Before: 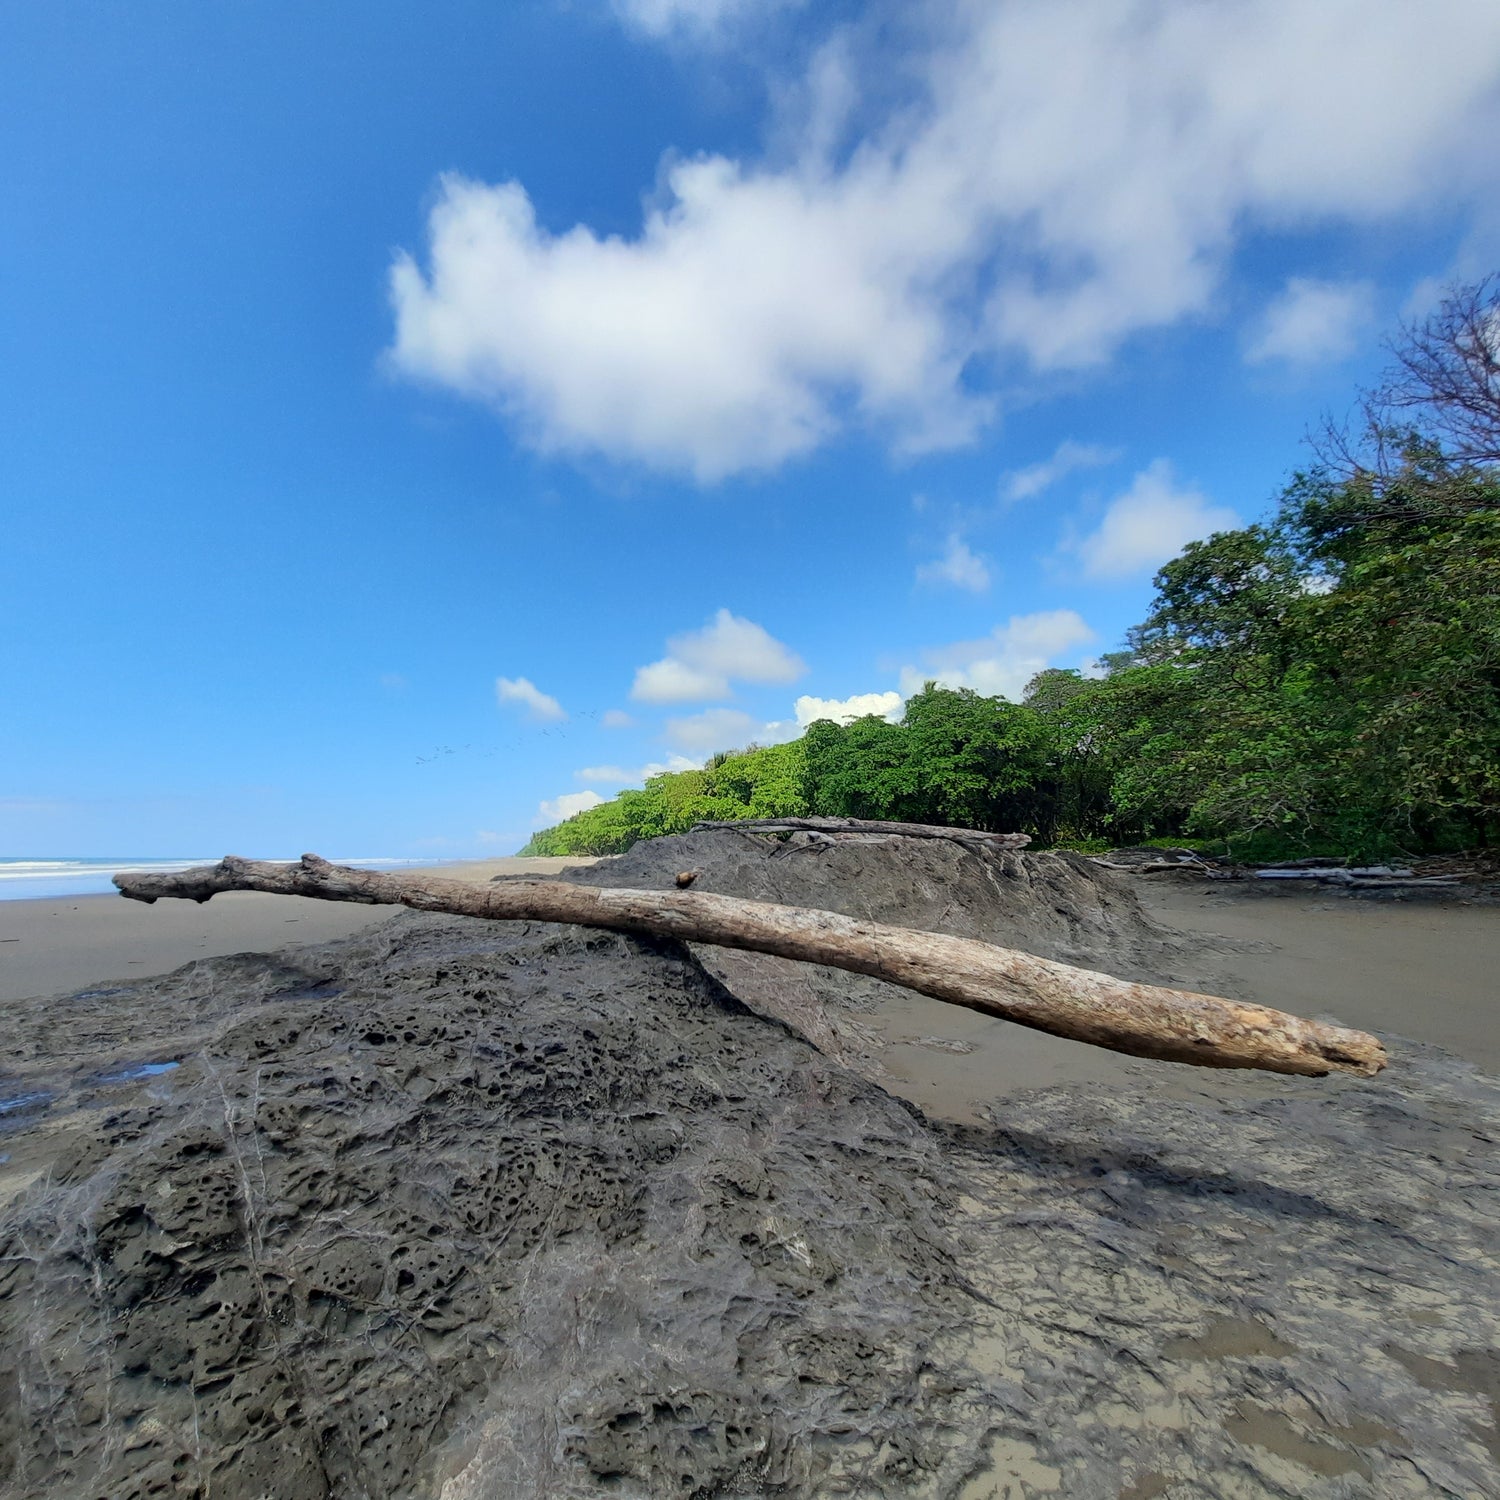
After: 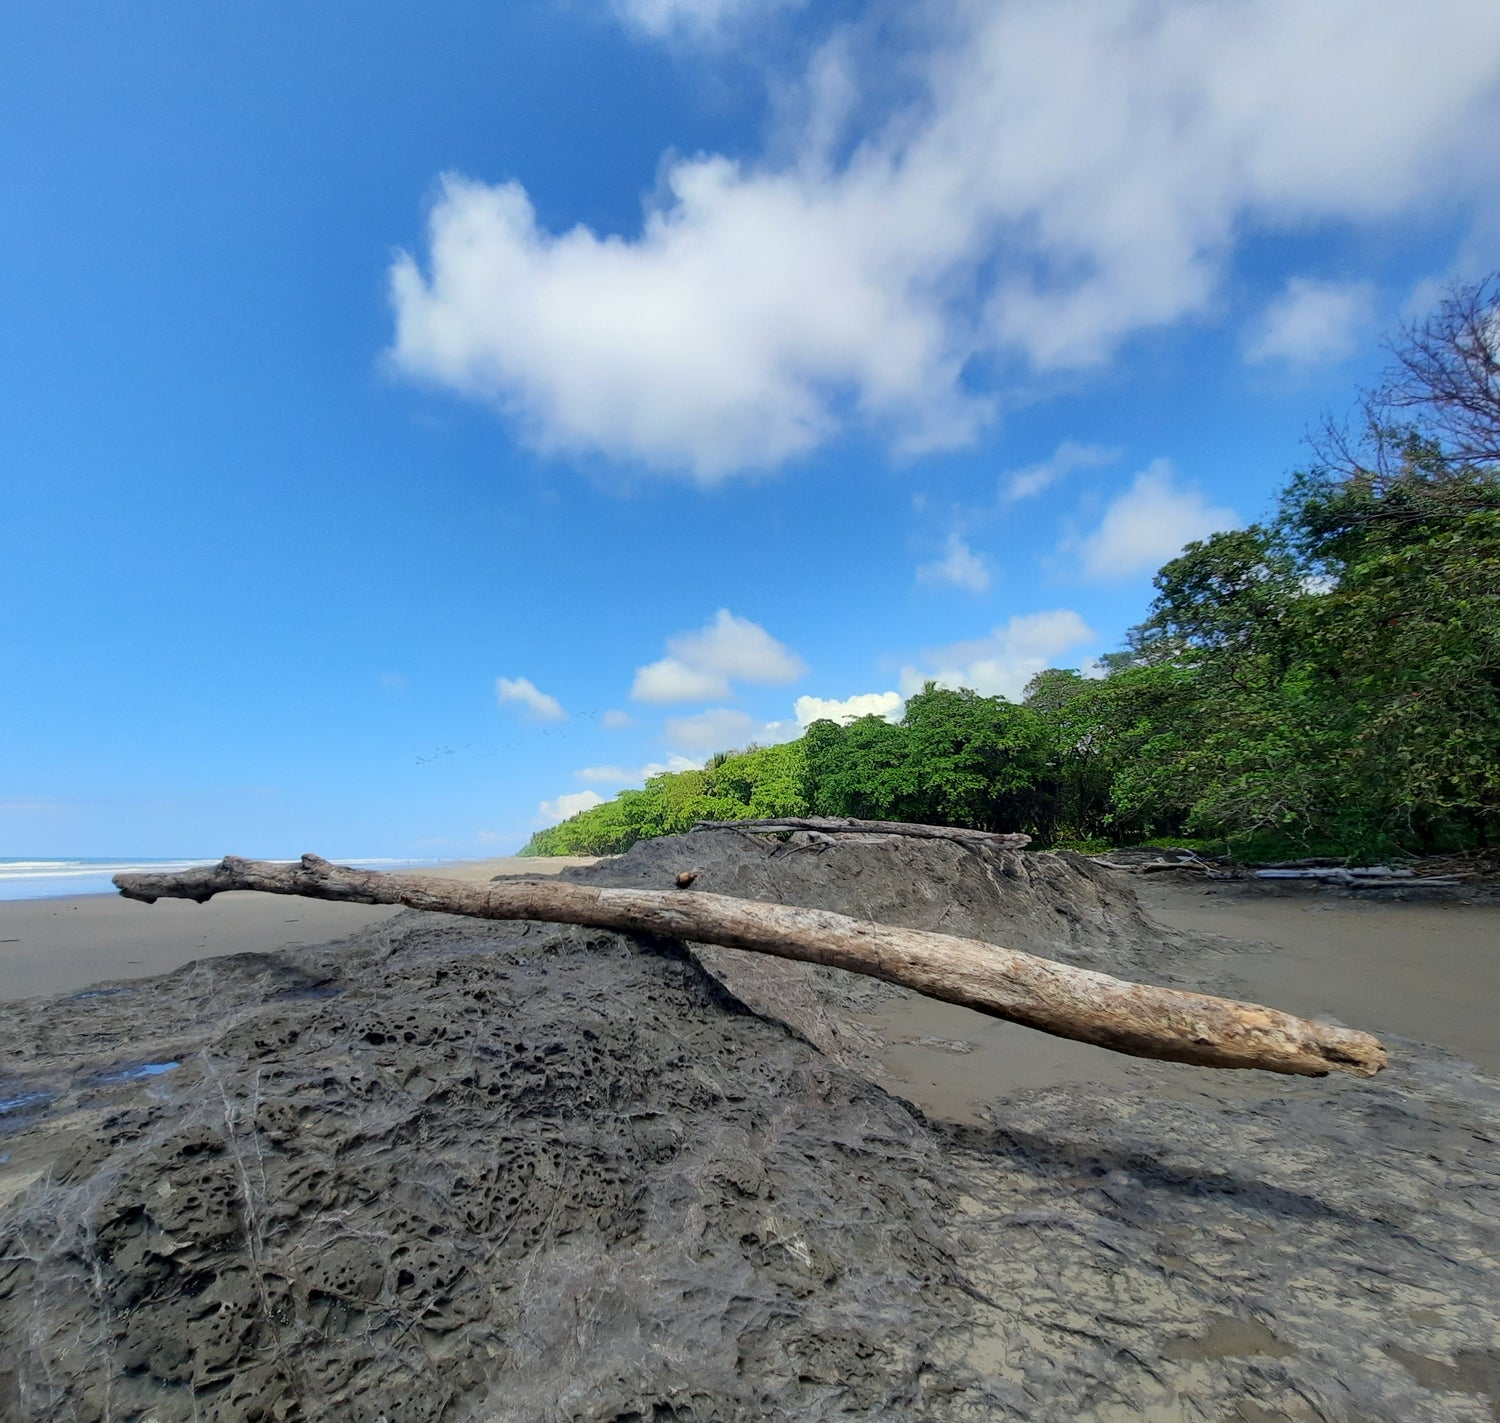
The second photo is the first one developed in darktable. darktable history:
crop and rotate: top 0.009%, bottom 5.12%
